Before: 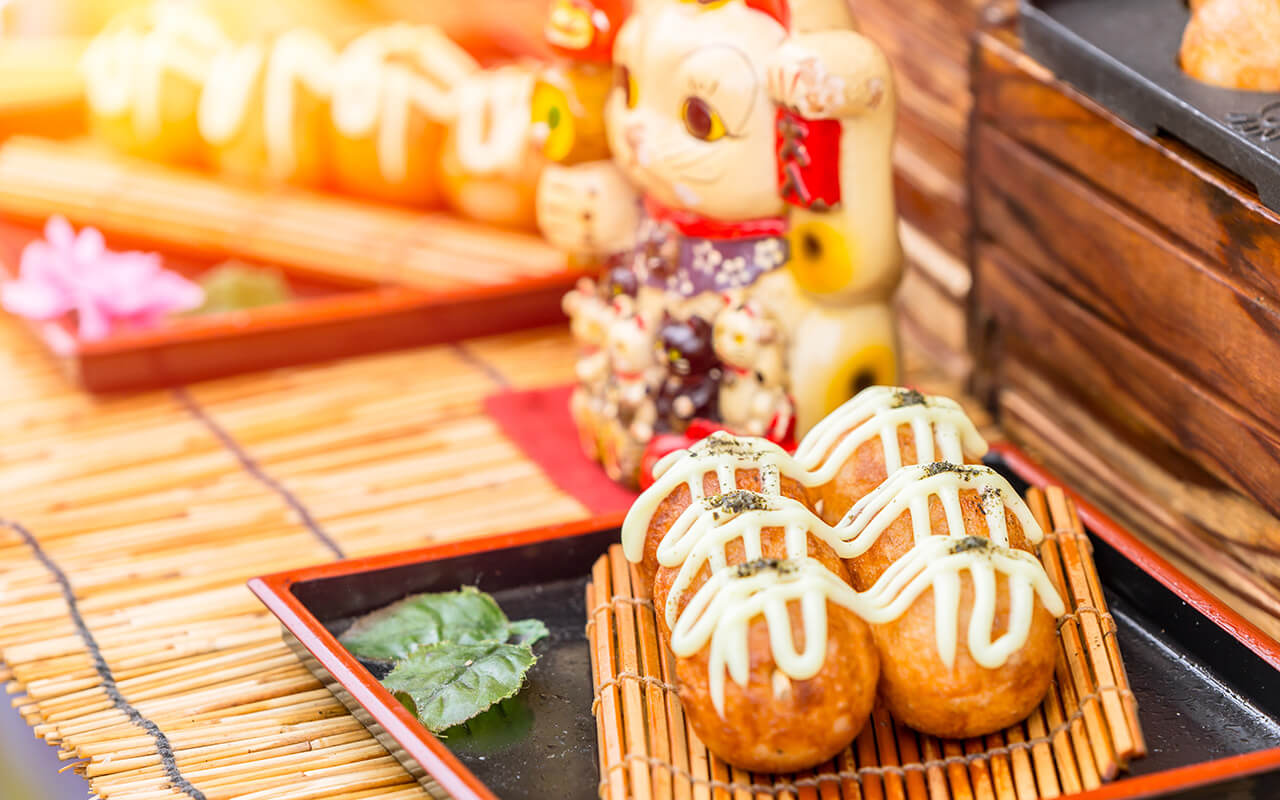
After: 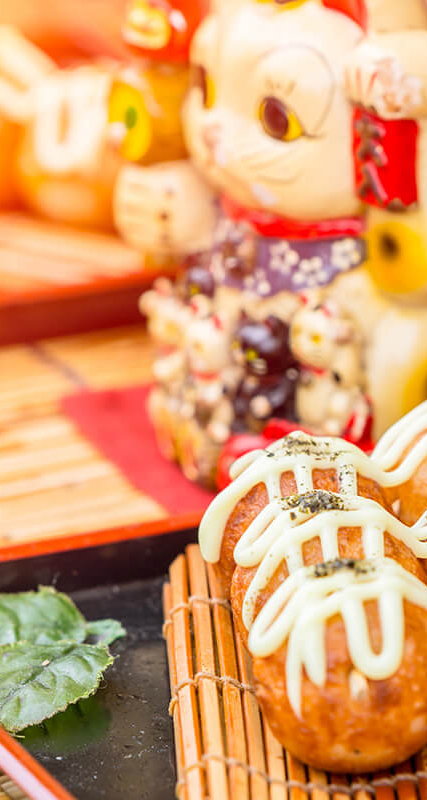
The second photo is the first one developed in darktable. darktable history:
crop: left 33.052%, right 33.519%
